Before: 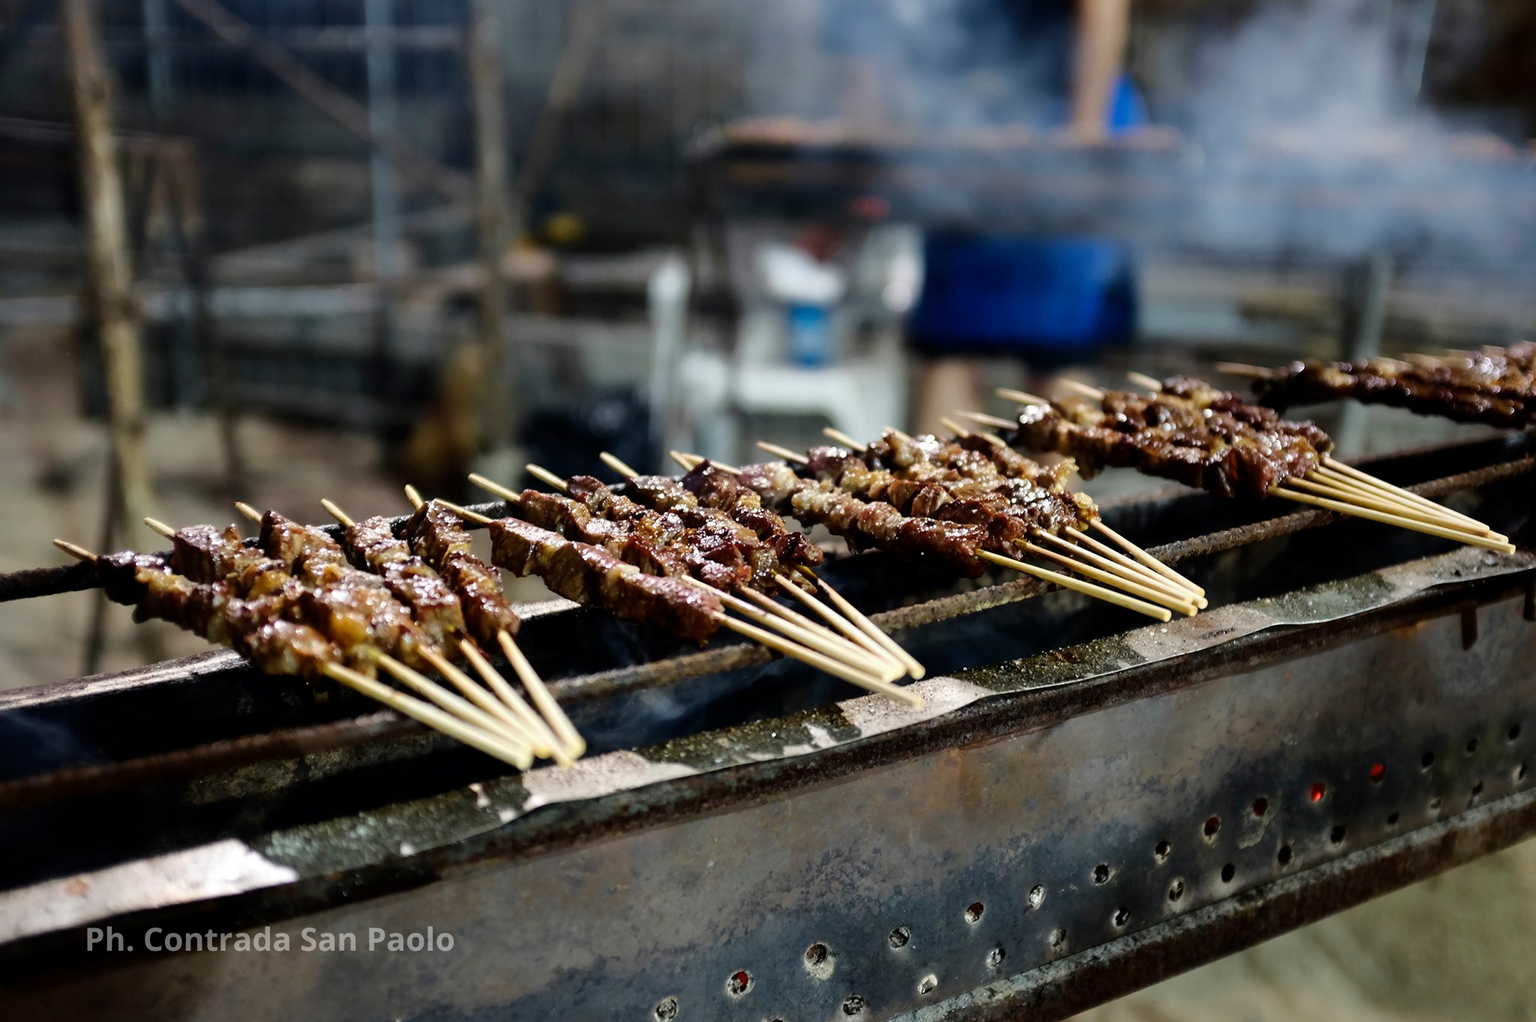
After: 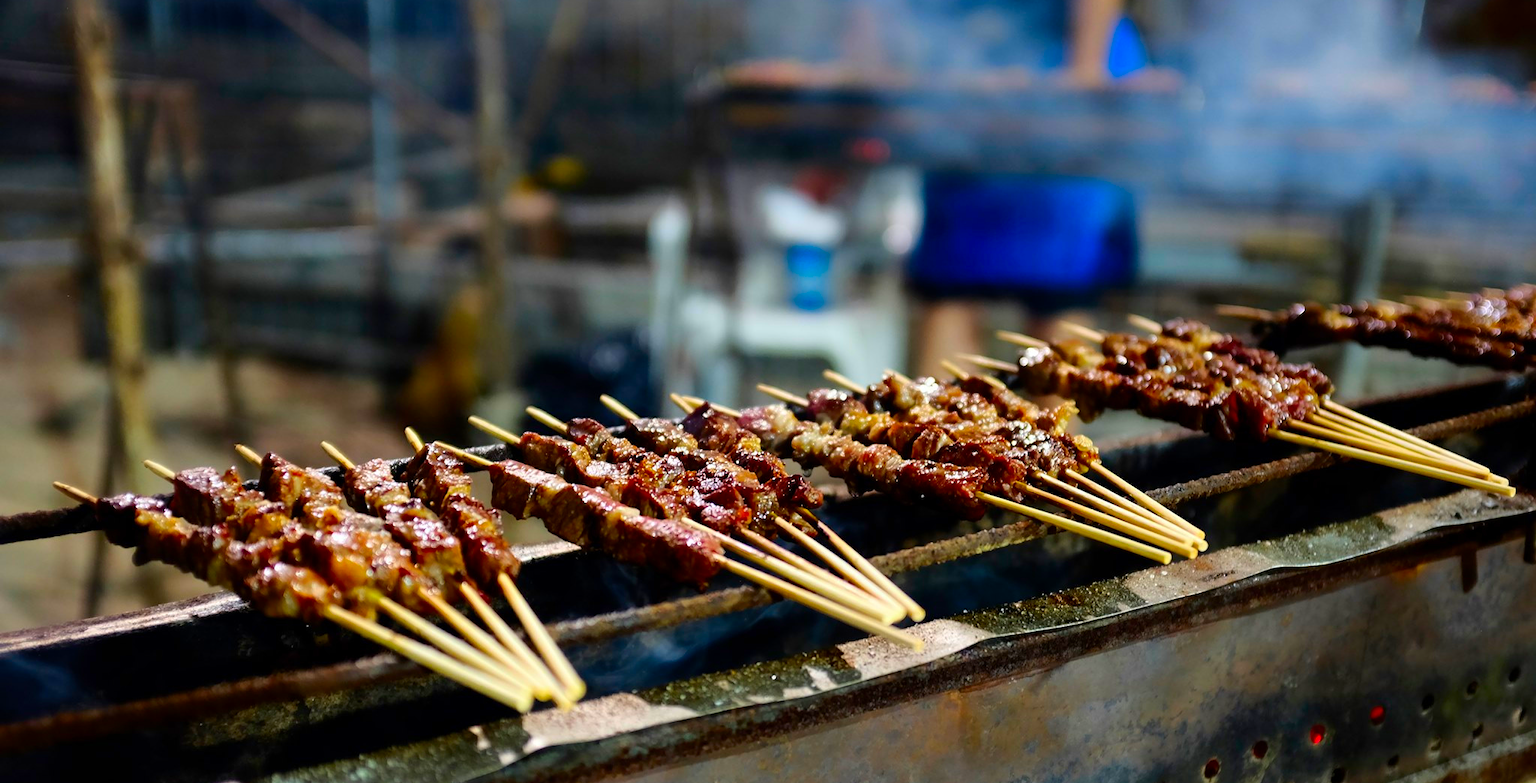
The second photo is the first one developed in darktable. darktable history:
crop: top 5.667%, bottom 17.637%
color correction: saturation 1.8
